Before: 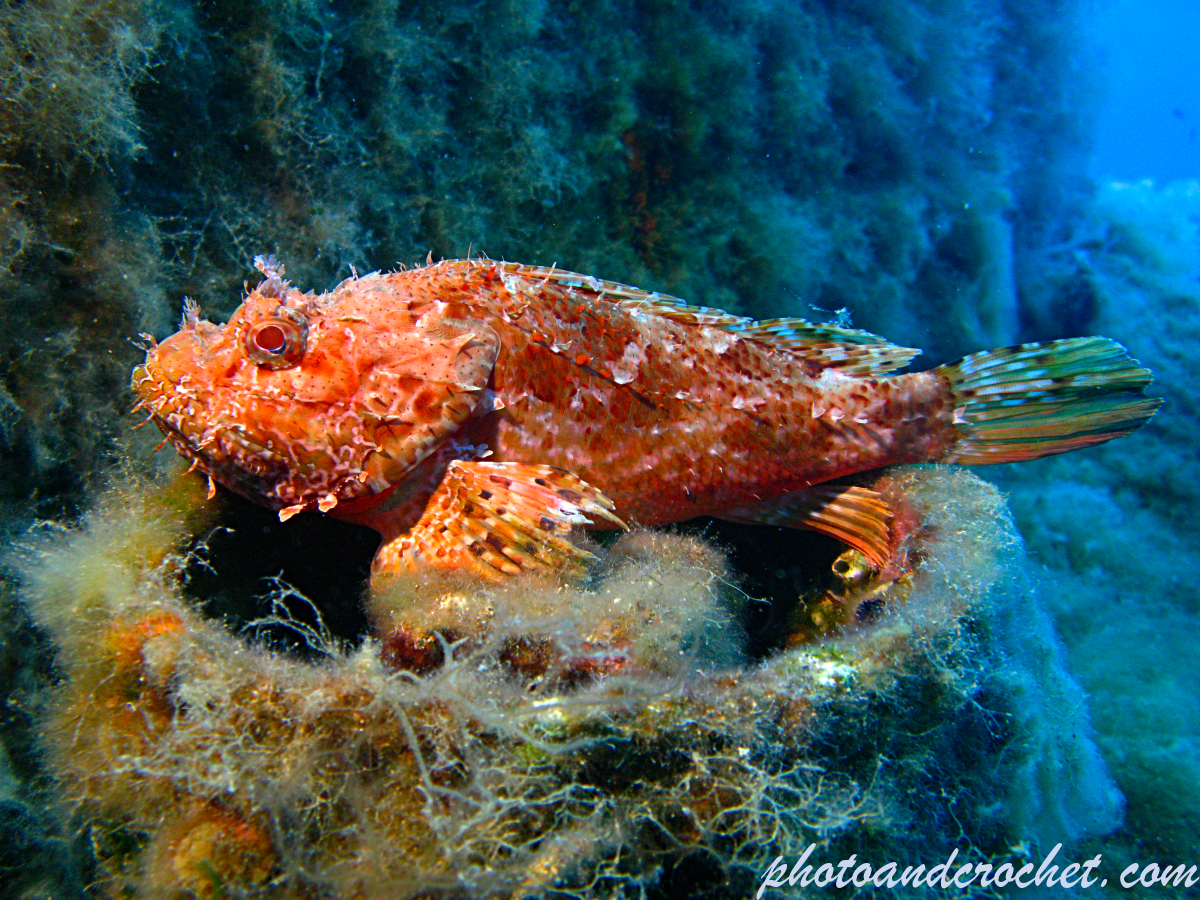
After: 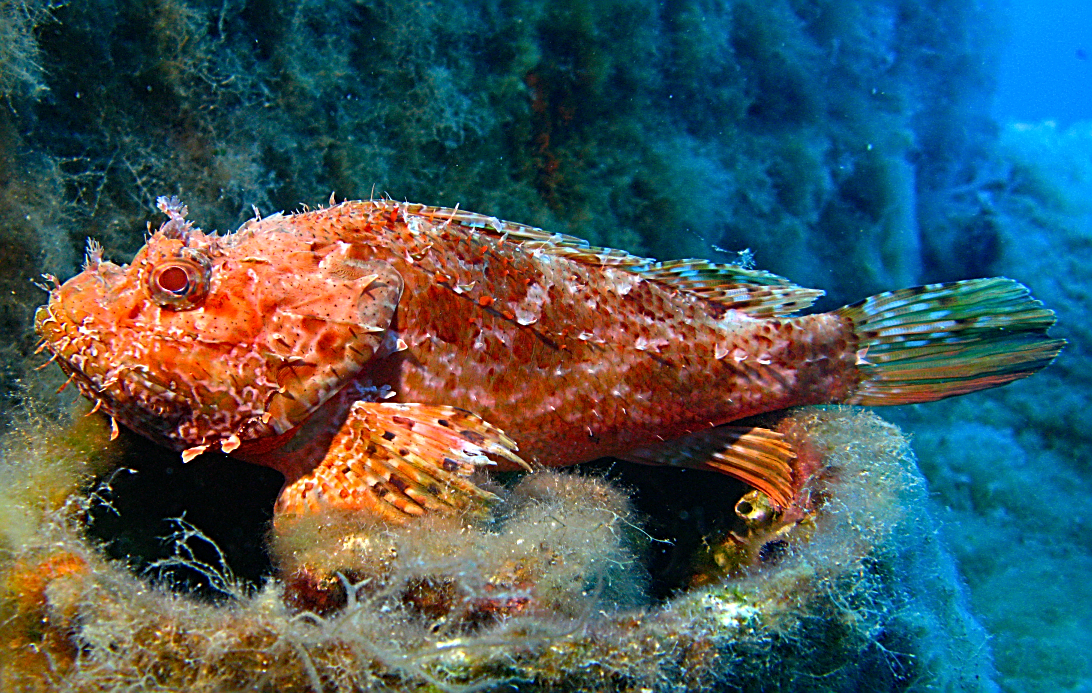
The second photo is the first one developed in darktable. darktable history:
sharpen: on, module defaults
crop: left 8.155%, top 6.611%, bottom 15.385%
